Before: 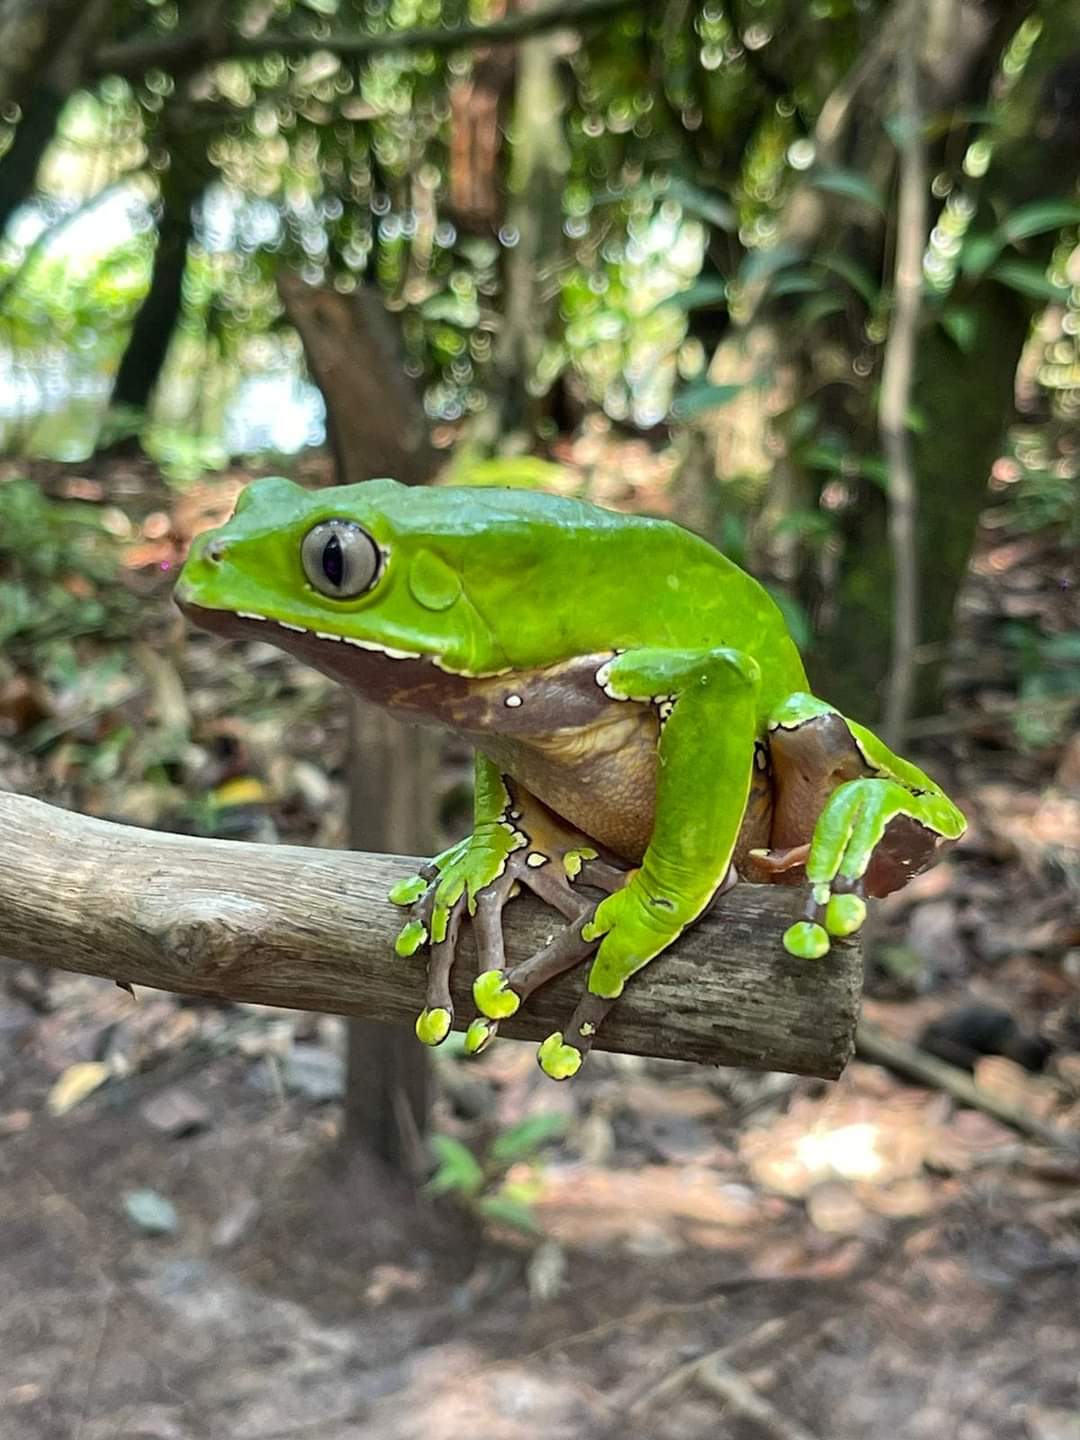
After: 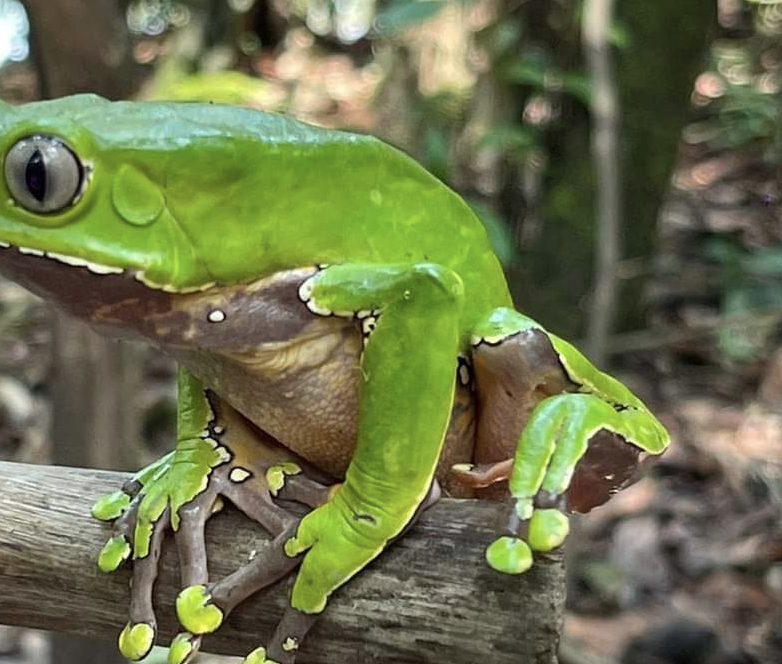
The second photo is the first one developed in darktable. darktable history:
color correction: highlights b* 0.004, saturation 0.827
crop and rotate: left 27.565%, top 26.792%, bottom 27.054%
